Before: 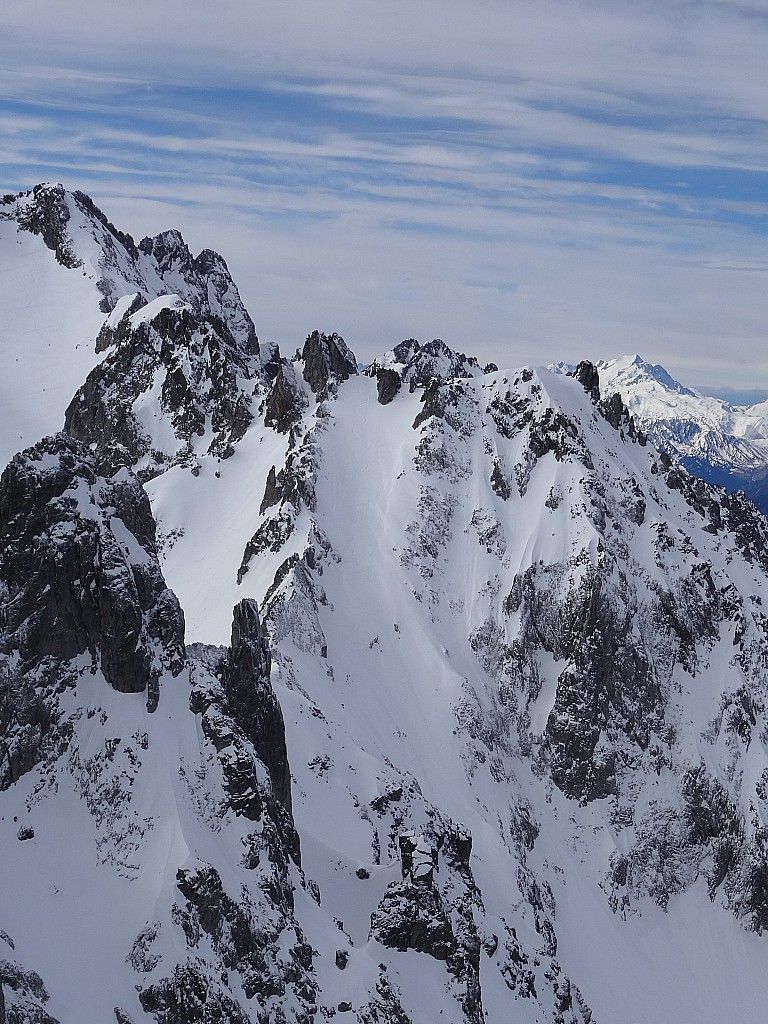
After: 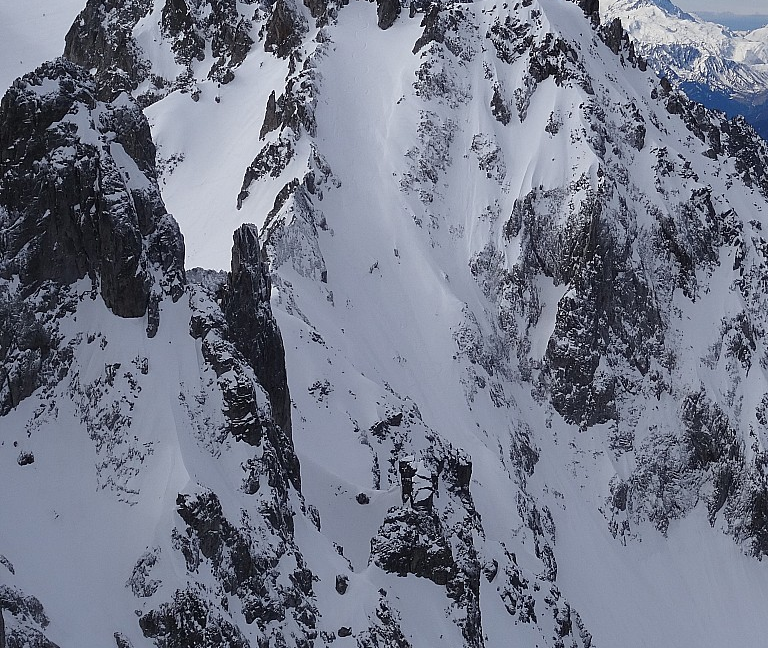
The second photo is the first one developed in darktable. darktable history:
crop and rotate: top 36.682%
exposure: compensate exposure bias true, compensate highlight preservation false
